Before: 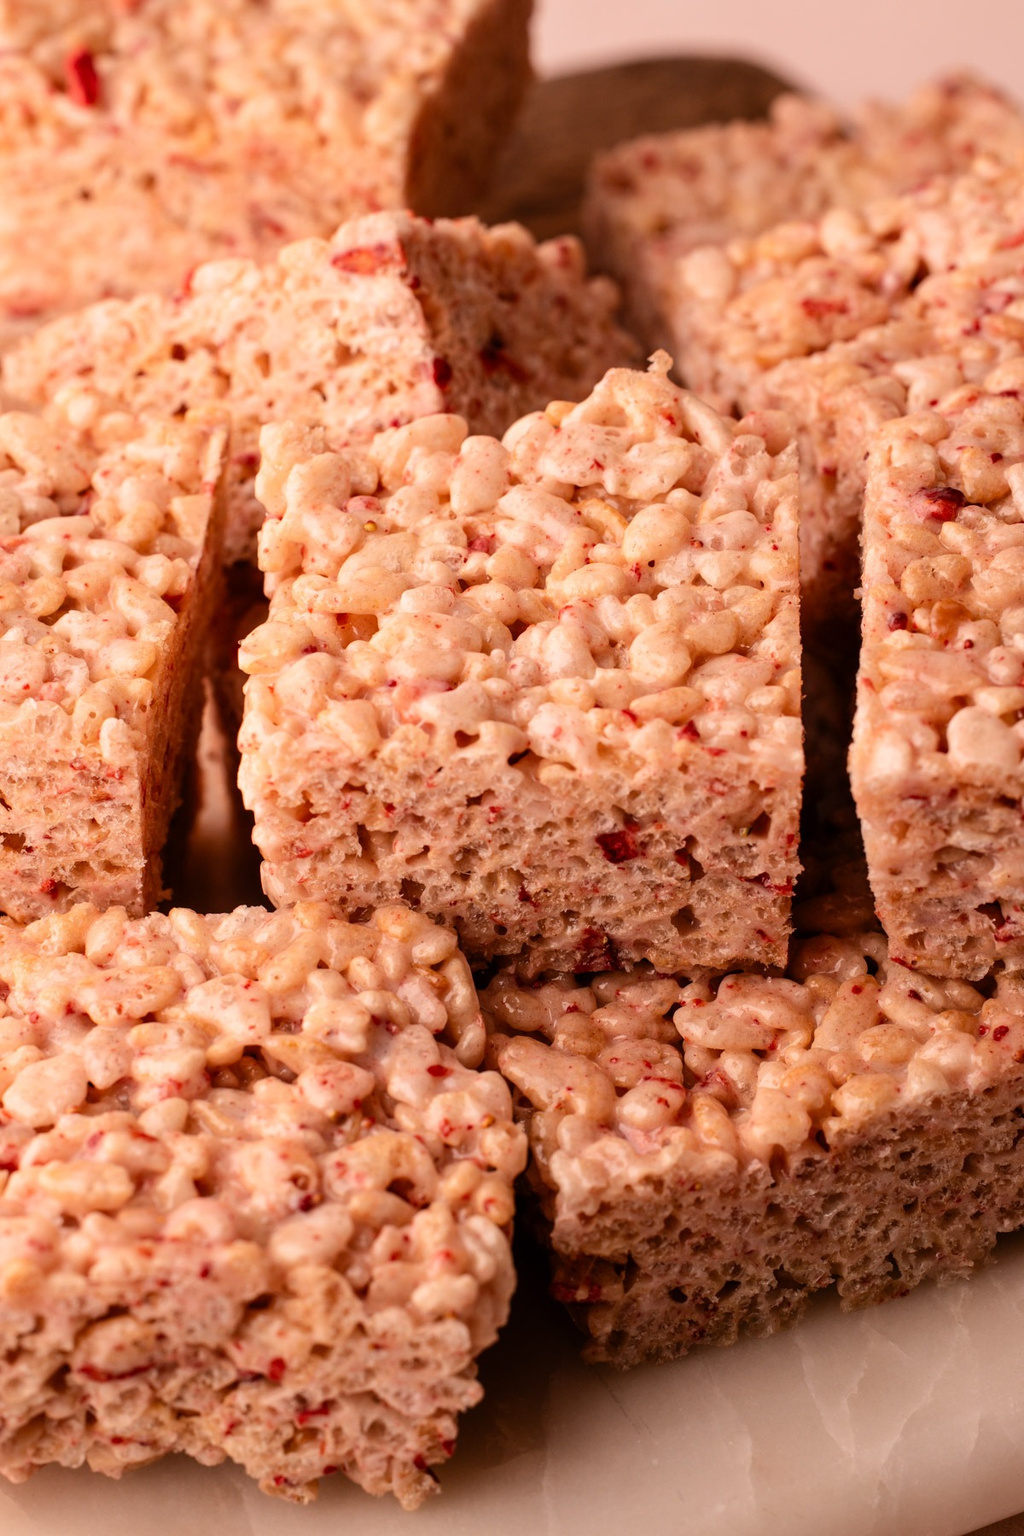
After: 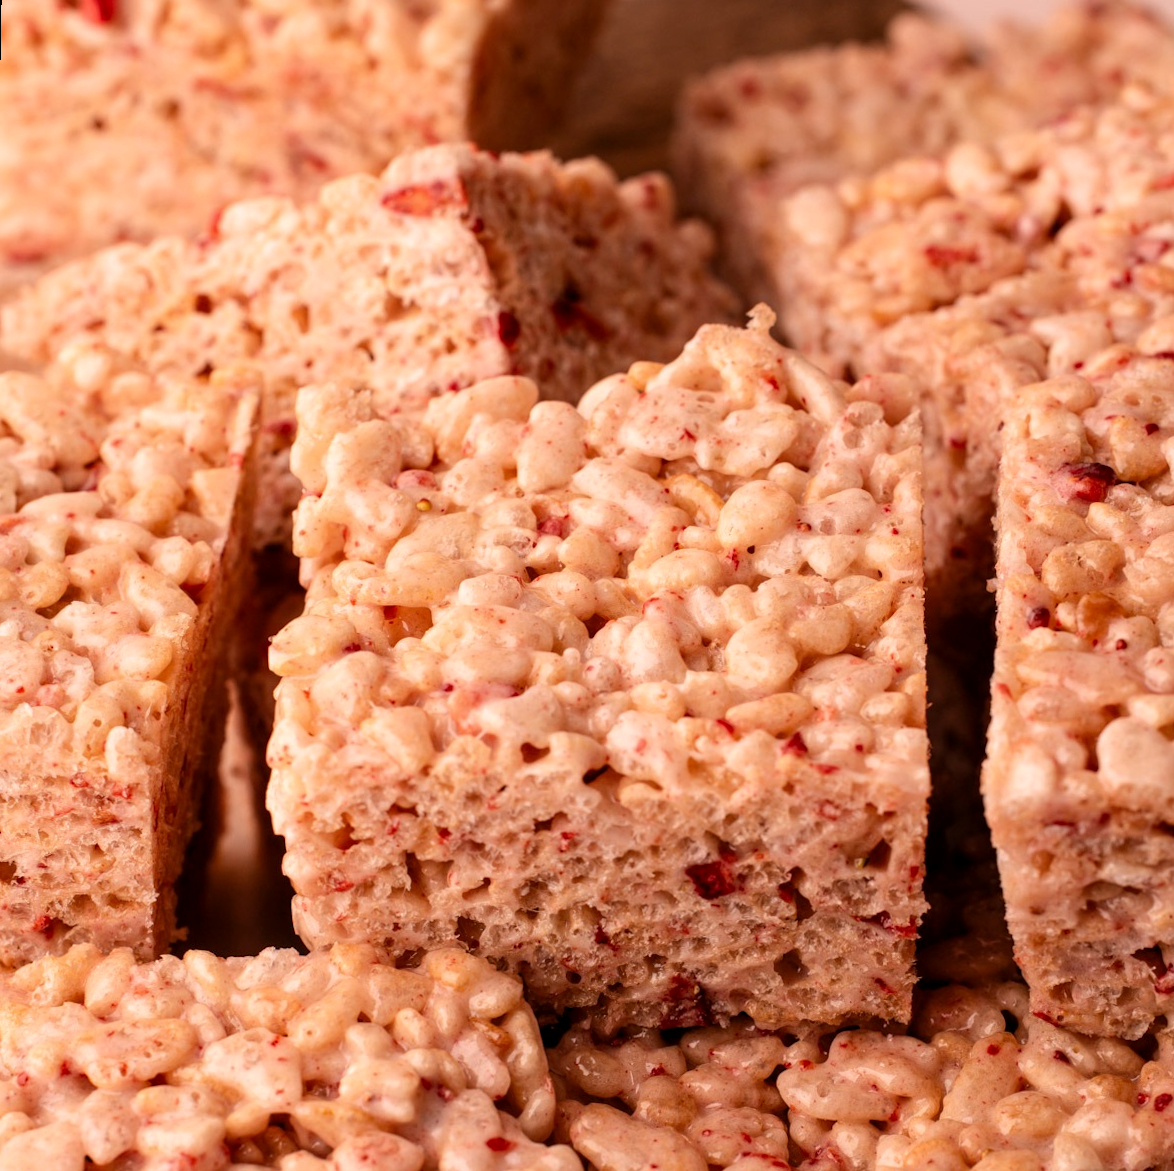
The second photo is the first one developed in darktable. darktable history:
rotate and perspective: rotation 0.226°, lens shift (vertical) -0.042, crop left 0.023, crop right 0.982, crop top 0.006, crop bottom 0.994
local contrast: highlights 100%, shadows 100%, detail 120%, midtone range 0.2
crop and rotate: top 4.848%, bottom 29.503%
